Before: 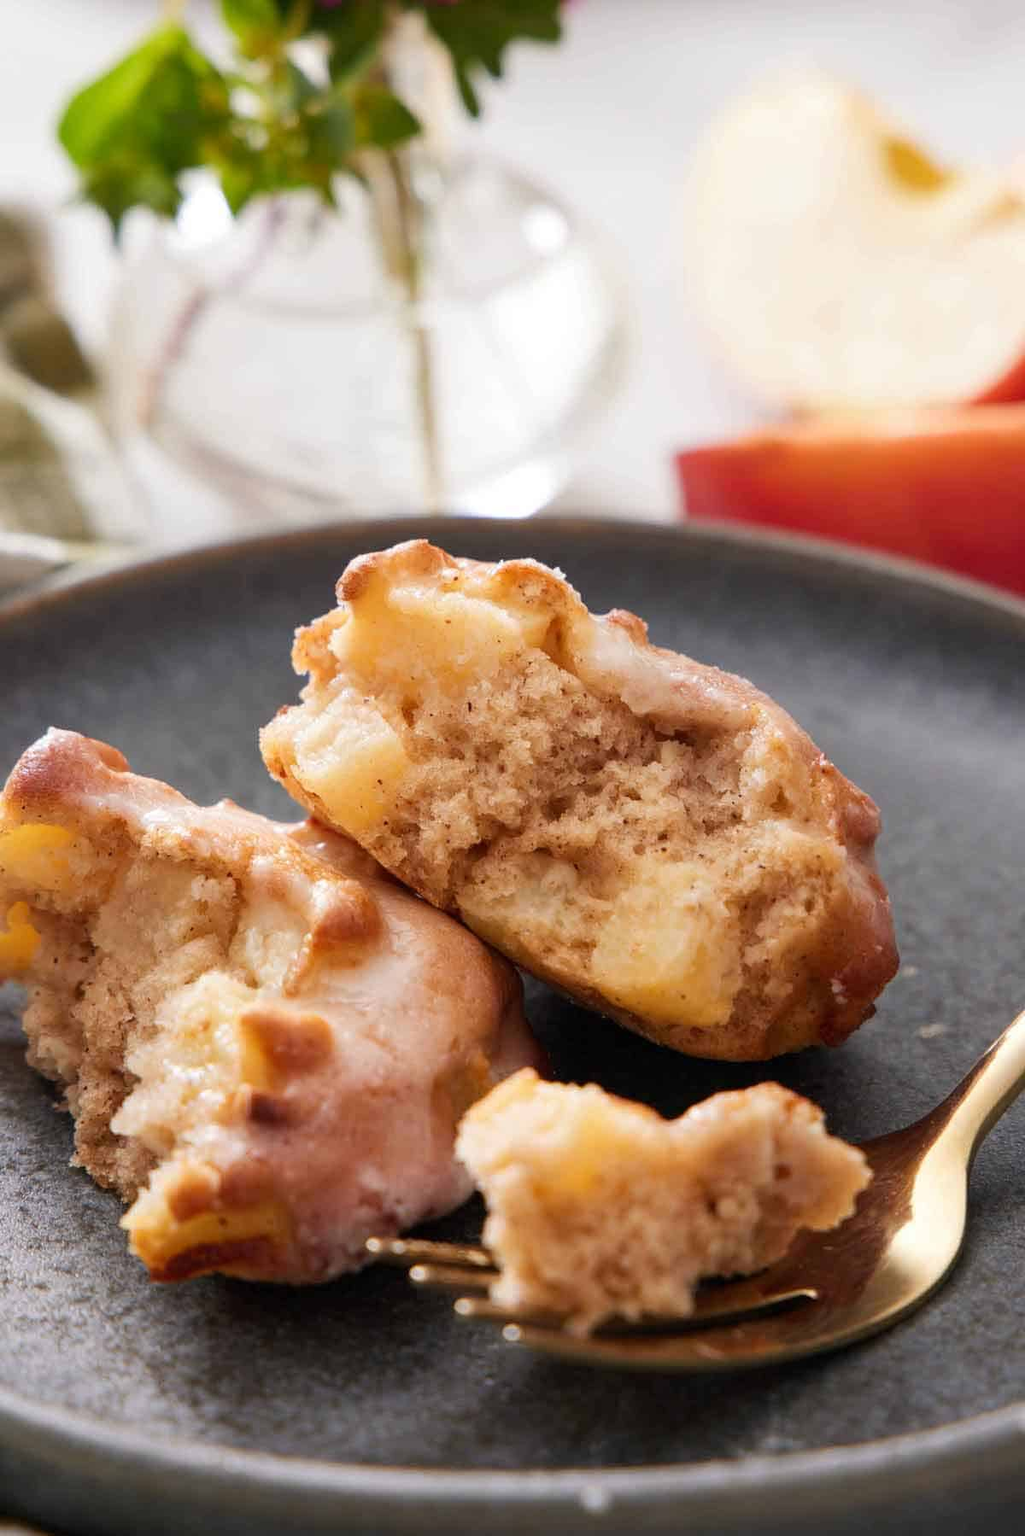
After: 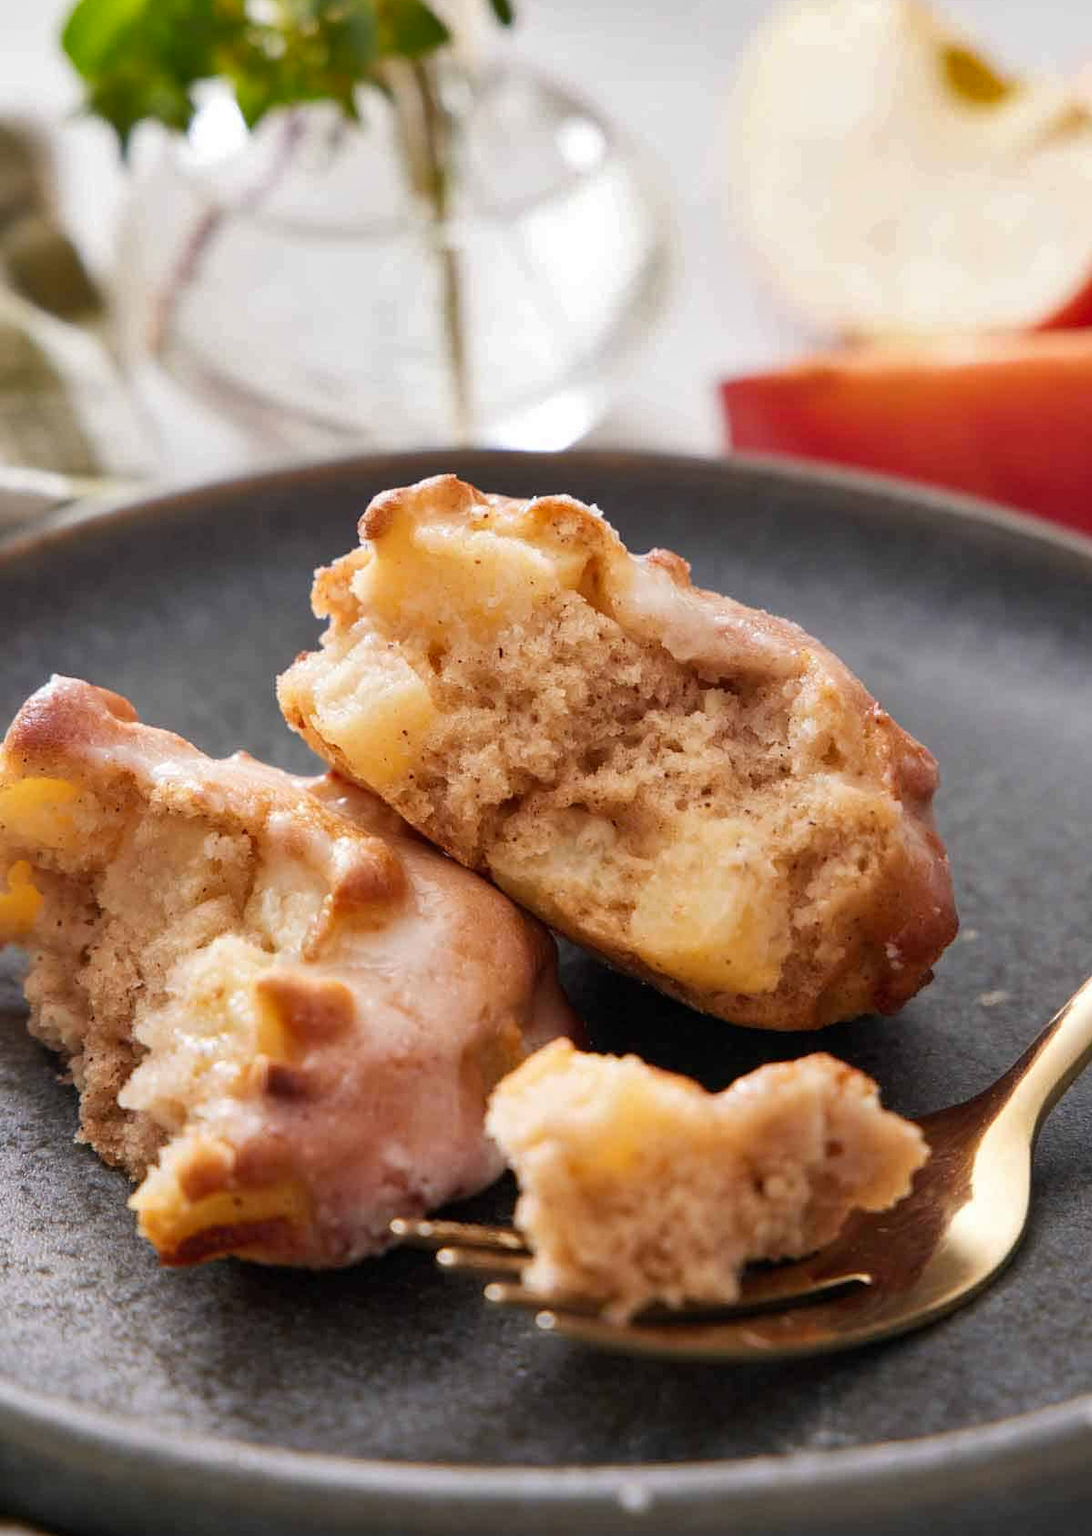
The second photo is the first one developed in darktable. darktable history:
crop and rotate: top 6.185%
shadows and highlights: shadows 25.86, highlights -48.3, soften with gaussian
